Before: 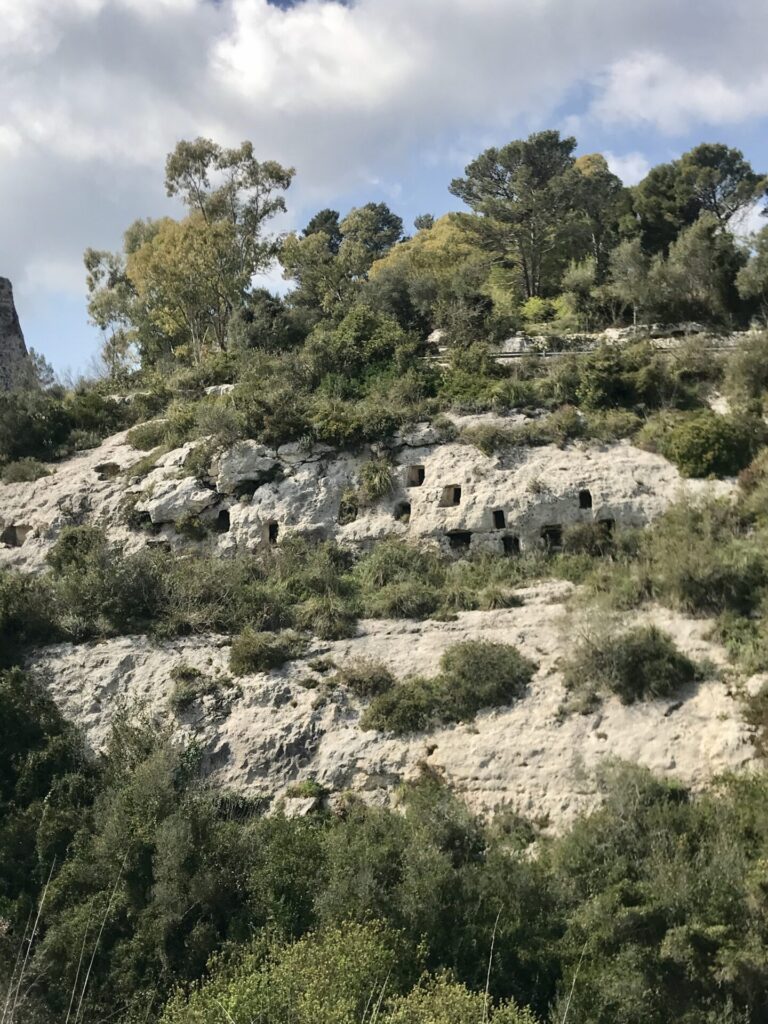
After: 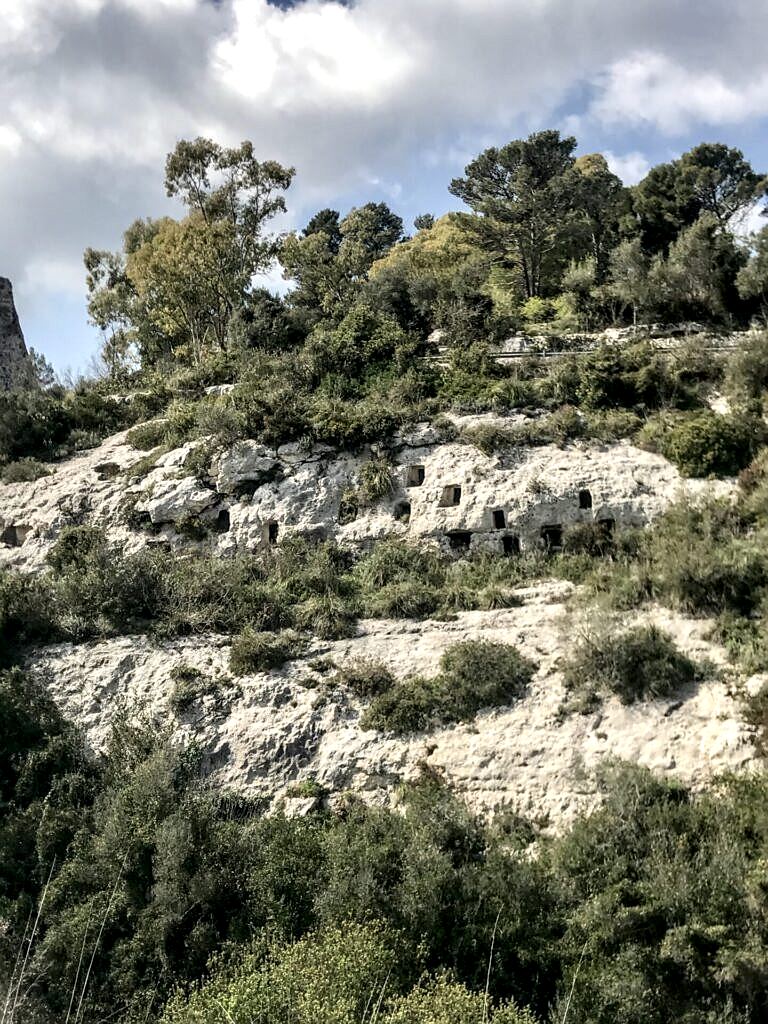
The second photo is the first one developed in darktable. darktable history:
sharpen: radius 0.969, amount 0.604
local contrast: highlights 60%, shadows 60%, detail 160%
